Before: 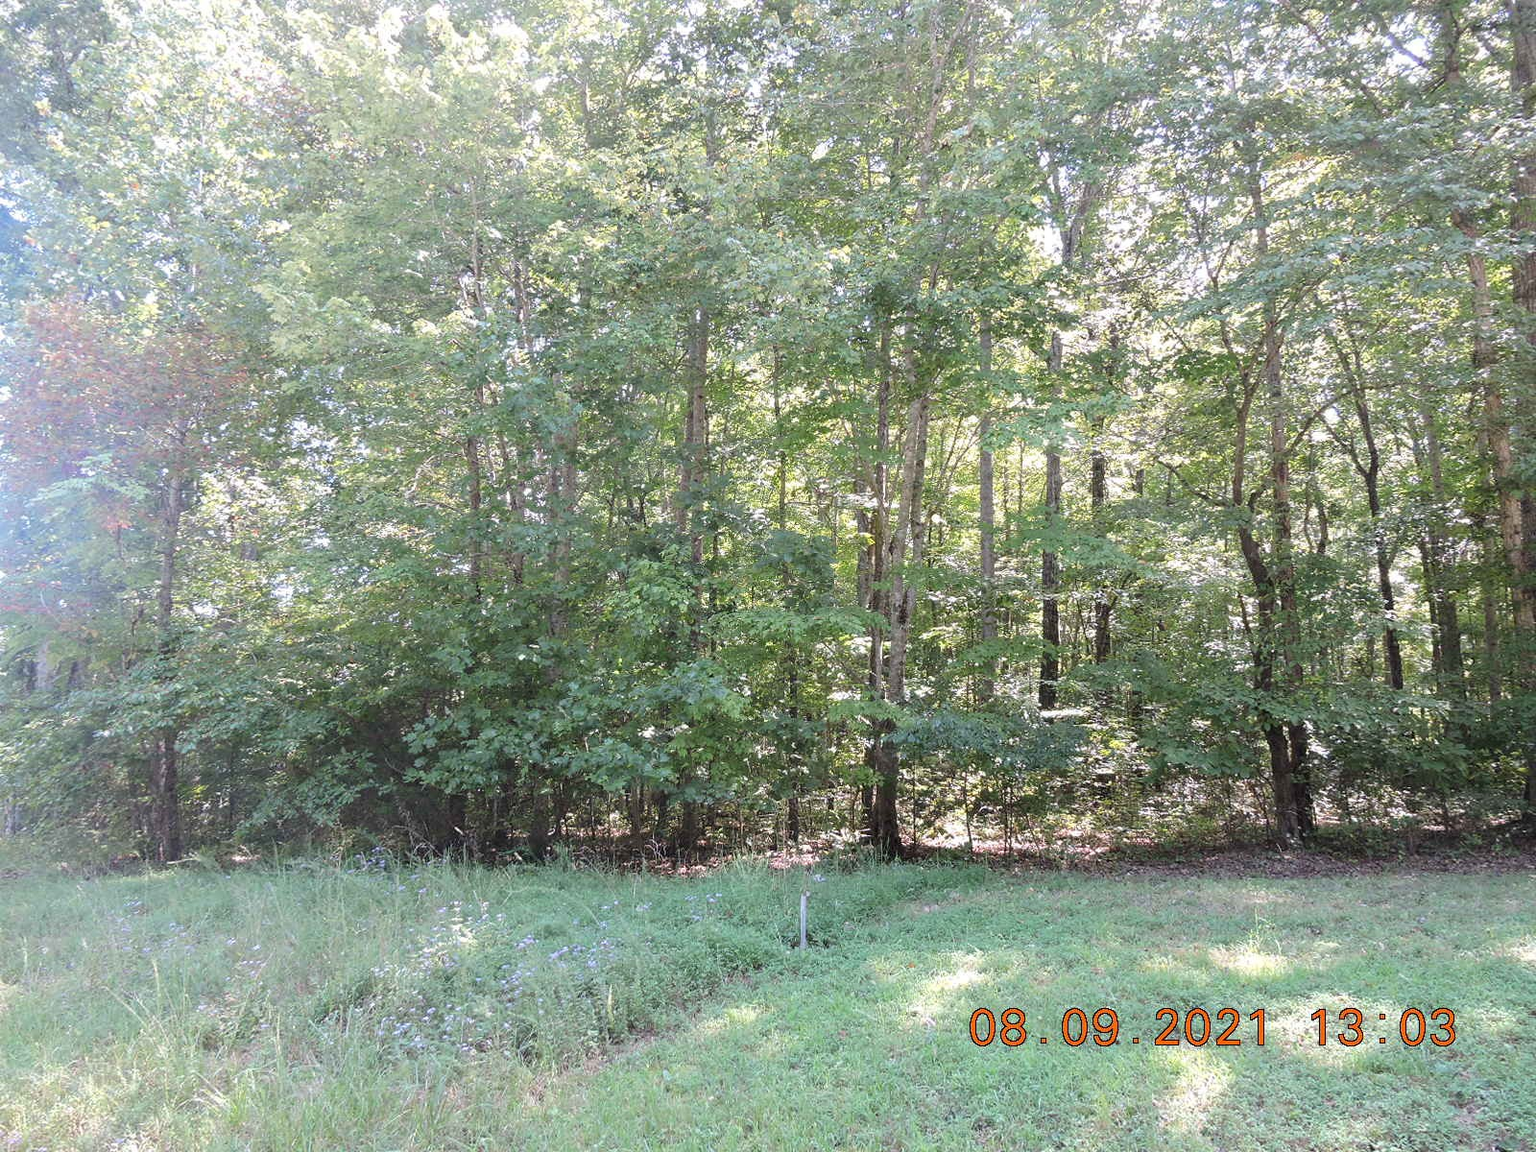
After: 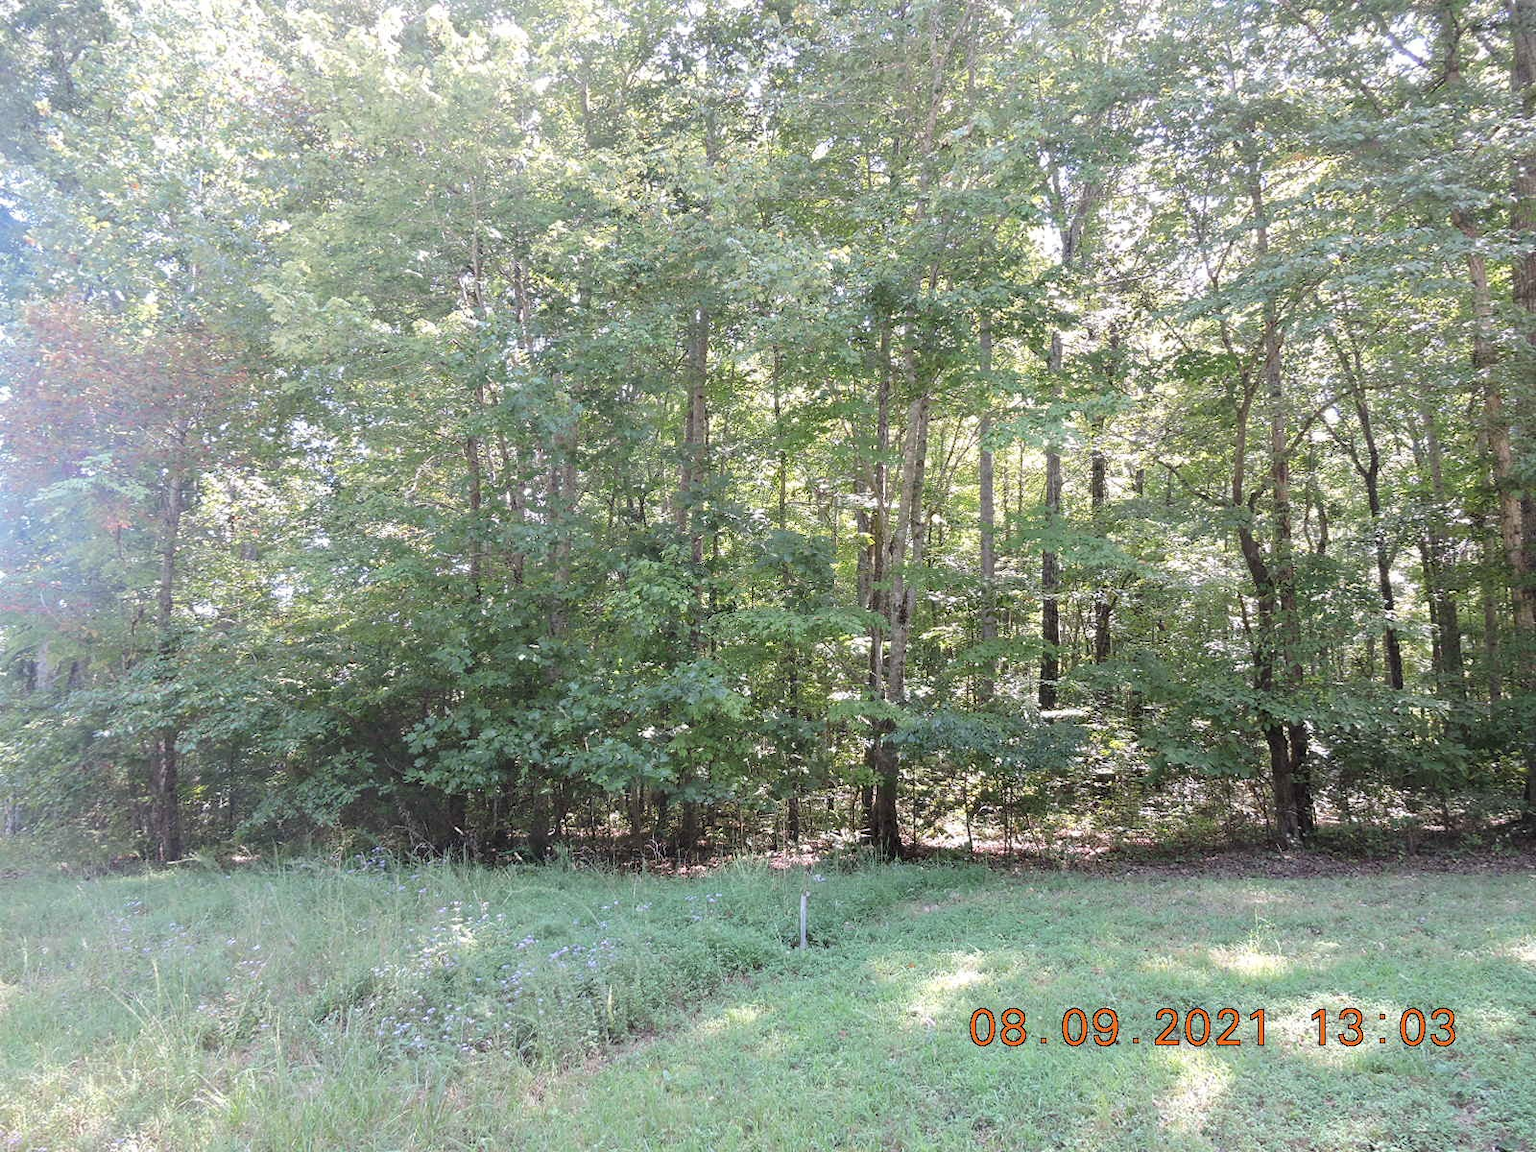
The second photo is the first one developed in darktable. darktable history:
contrast brightness saturation: saturation -0.064
